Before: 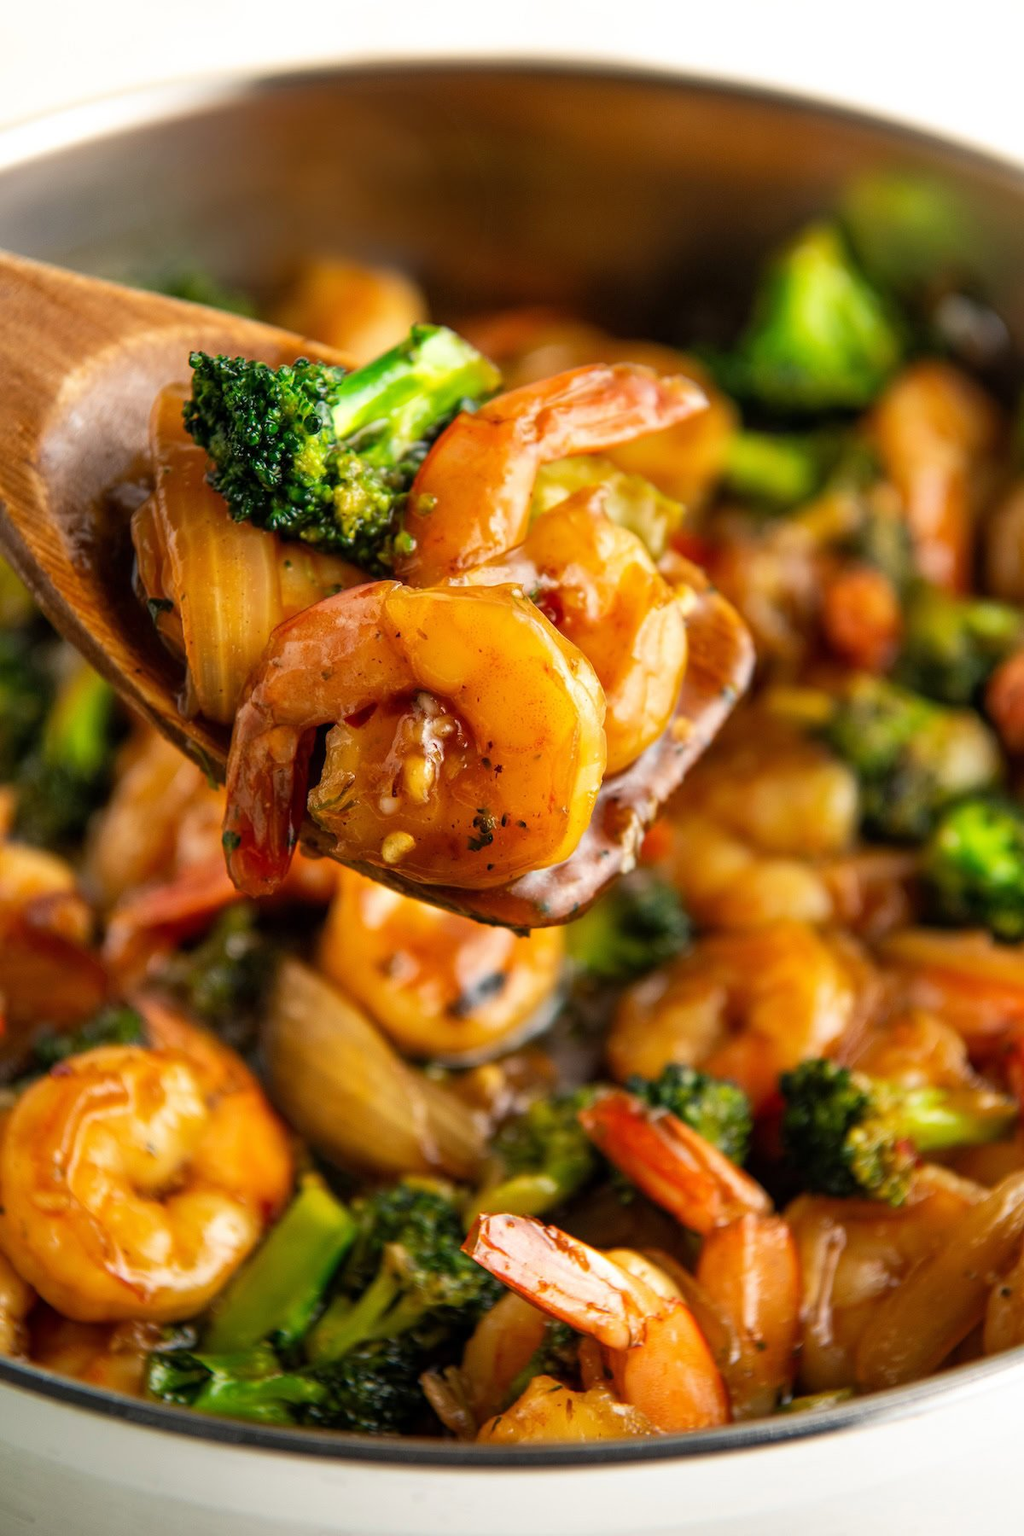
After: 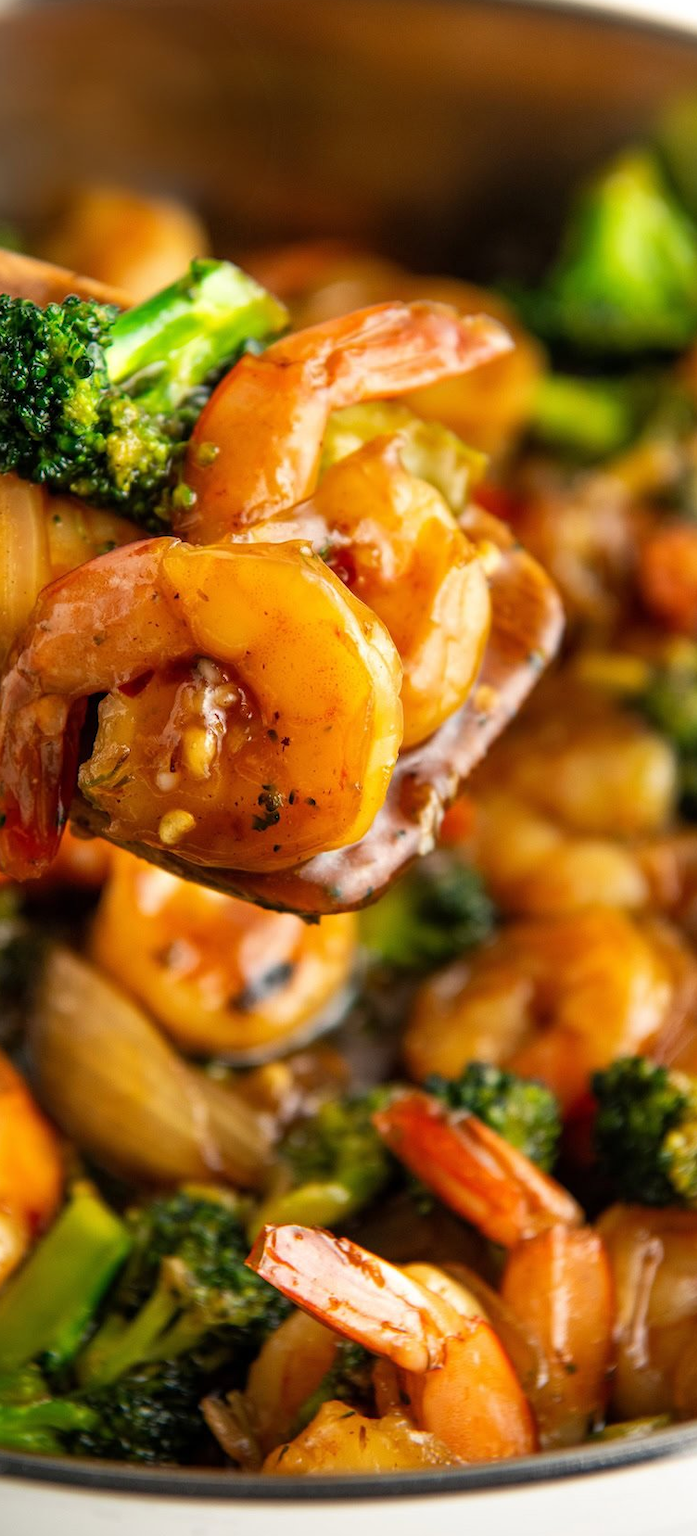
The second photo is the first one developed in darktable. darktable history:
crop and rotate: left 23.031%, top 5.631%, right 14.226%, bottom 2.271%
